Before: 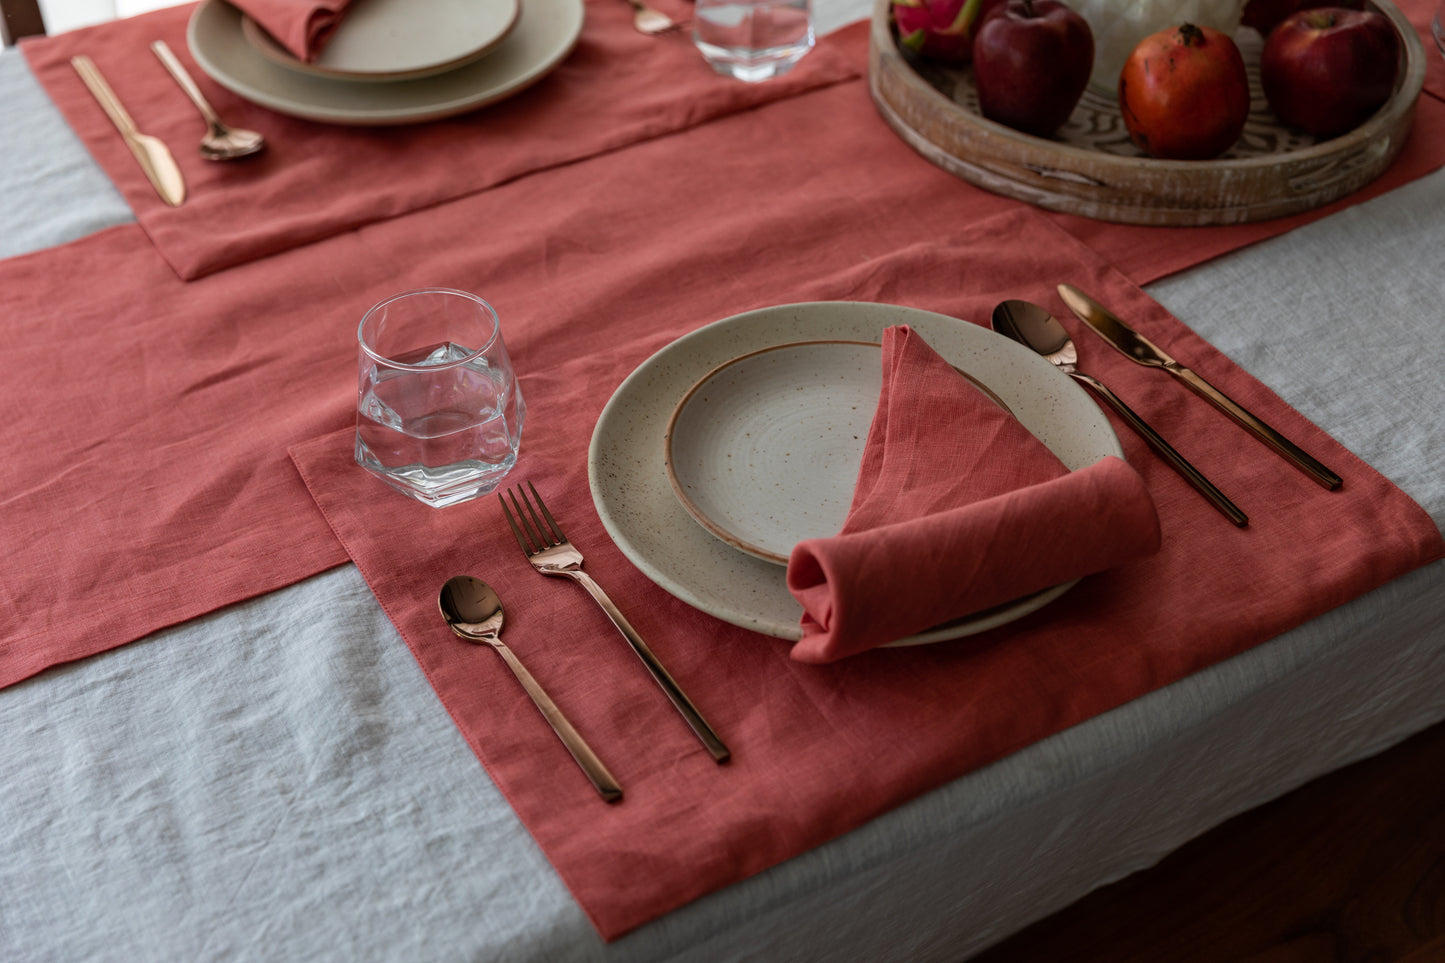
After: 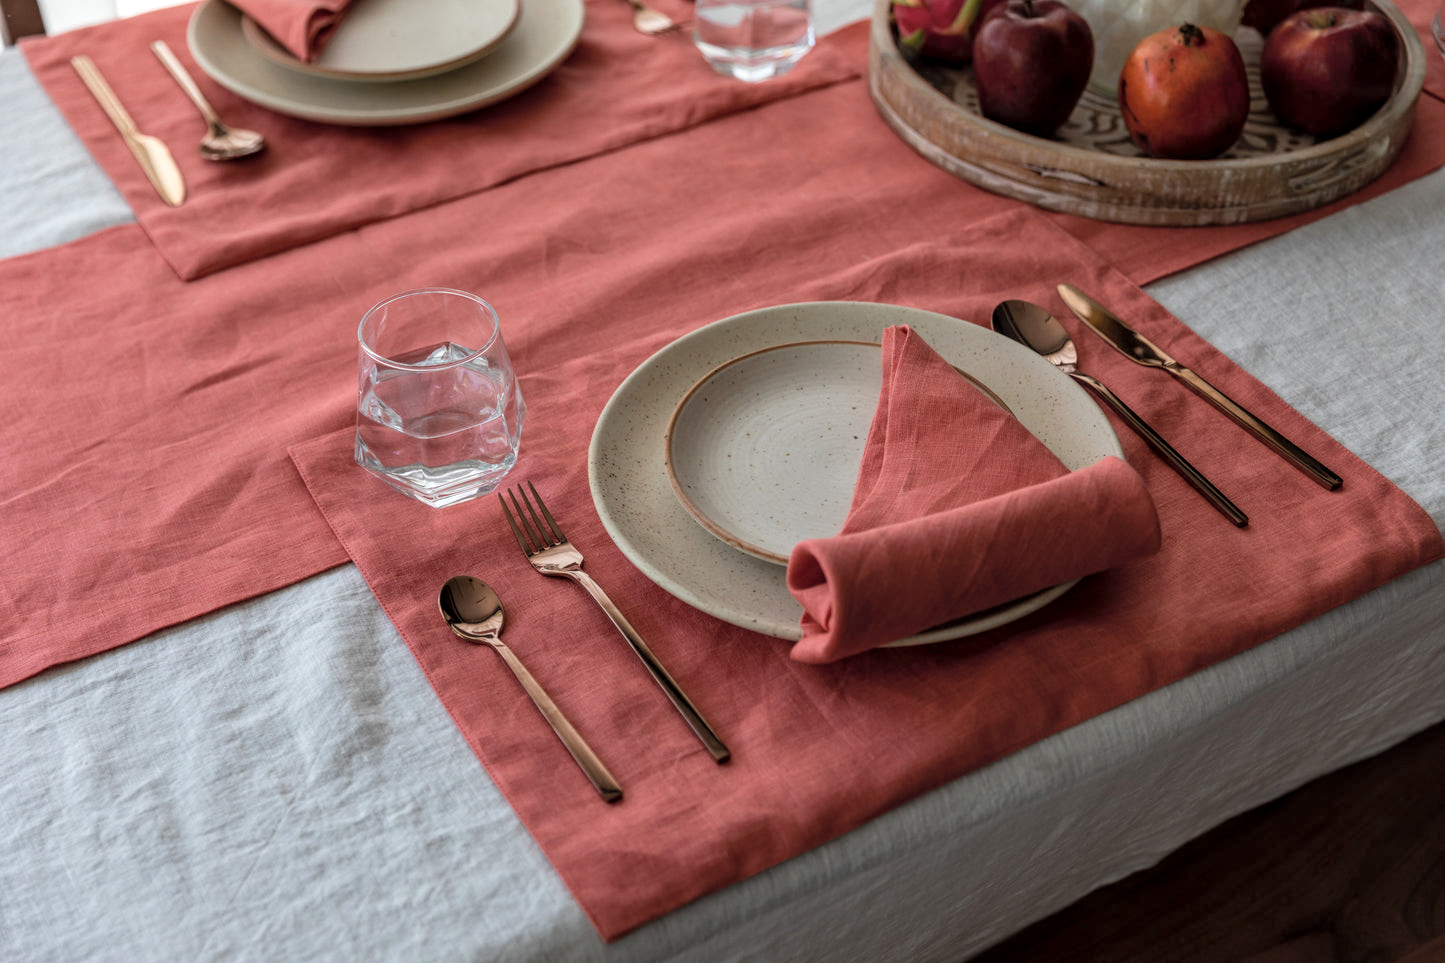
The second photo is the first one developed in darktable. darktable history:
local contrast: on, module defaults
contrast brightness saturation: brightness 0.15
